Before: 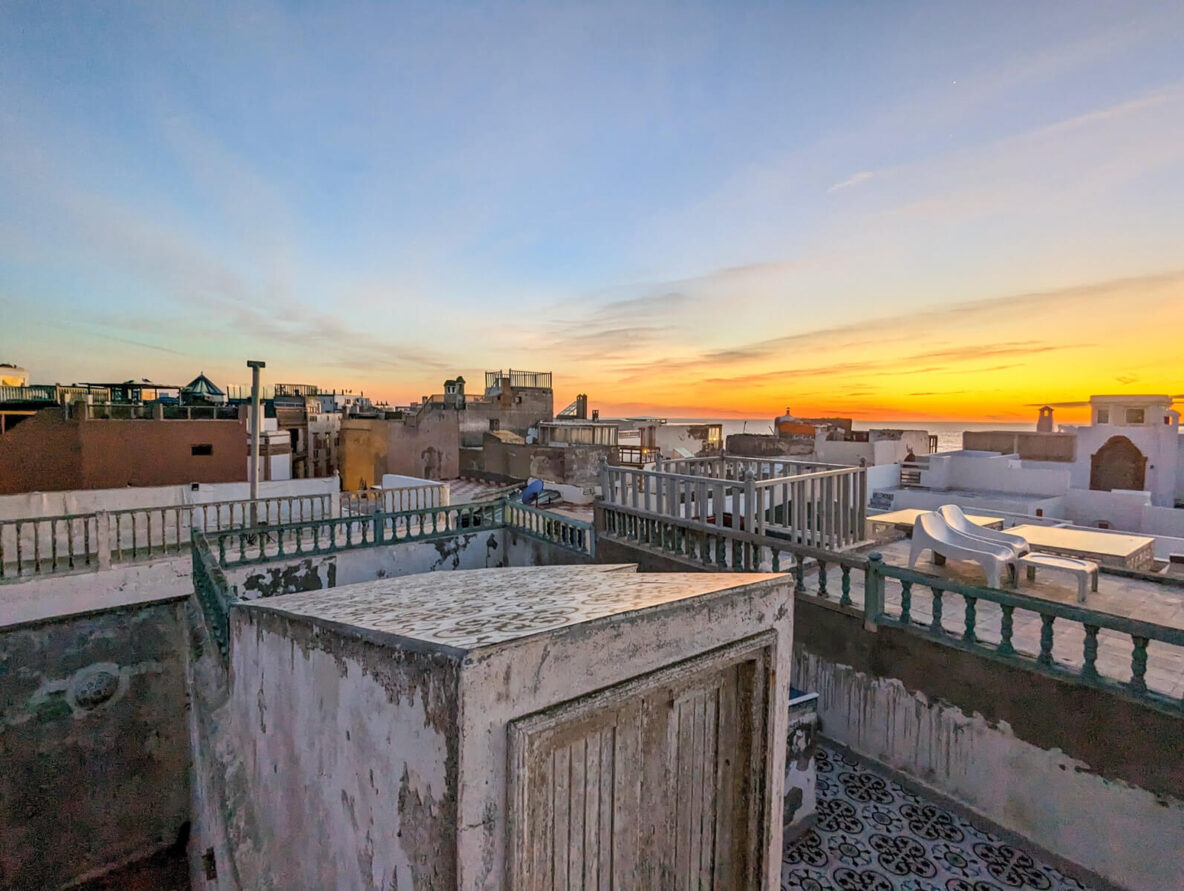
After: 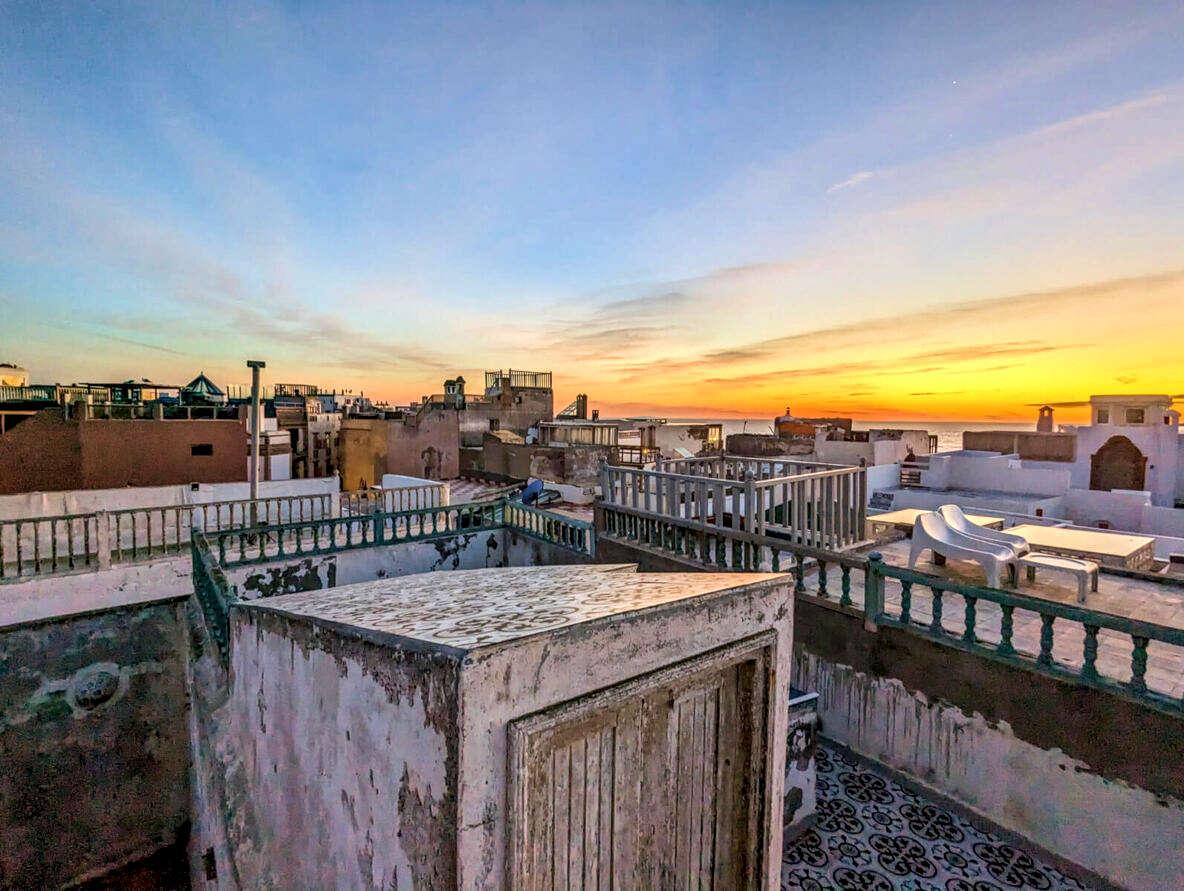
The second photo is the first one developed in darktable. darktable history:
velvia: strength 37%
local contrast: detail 150%
